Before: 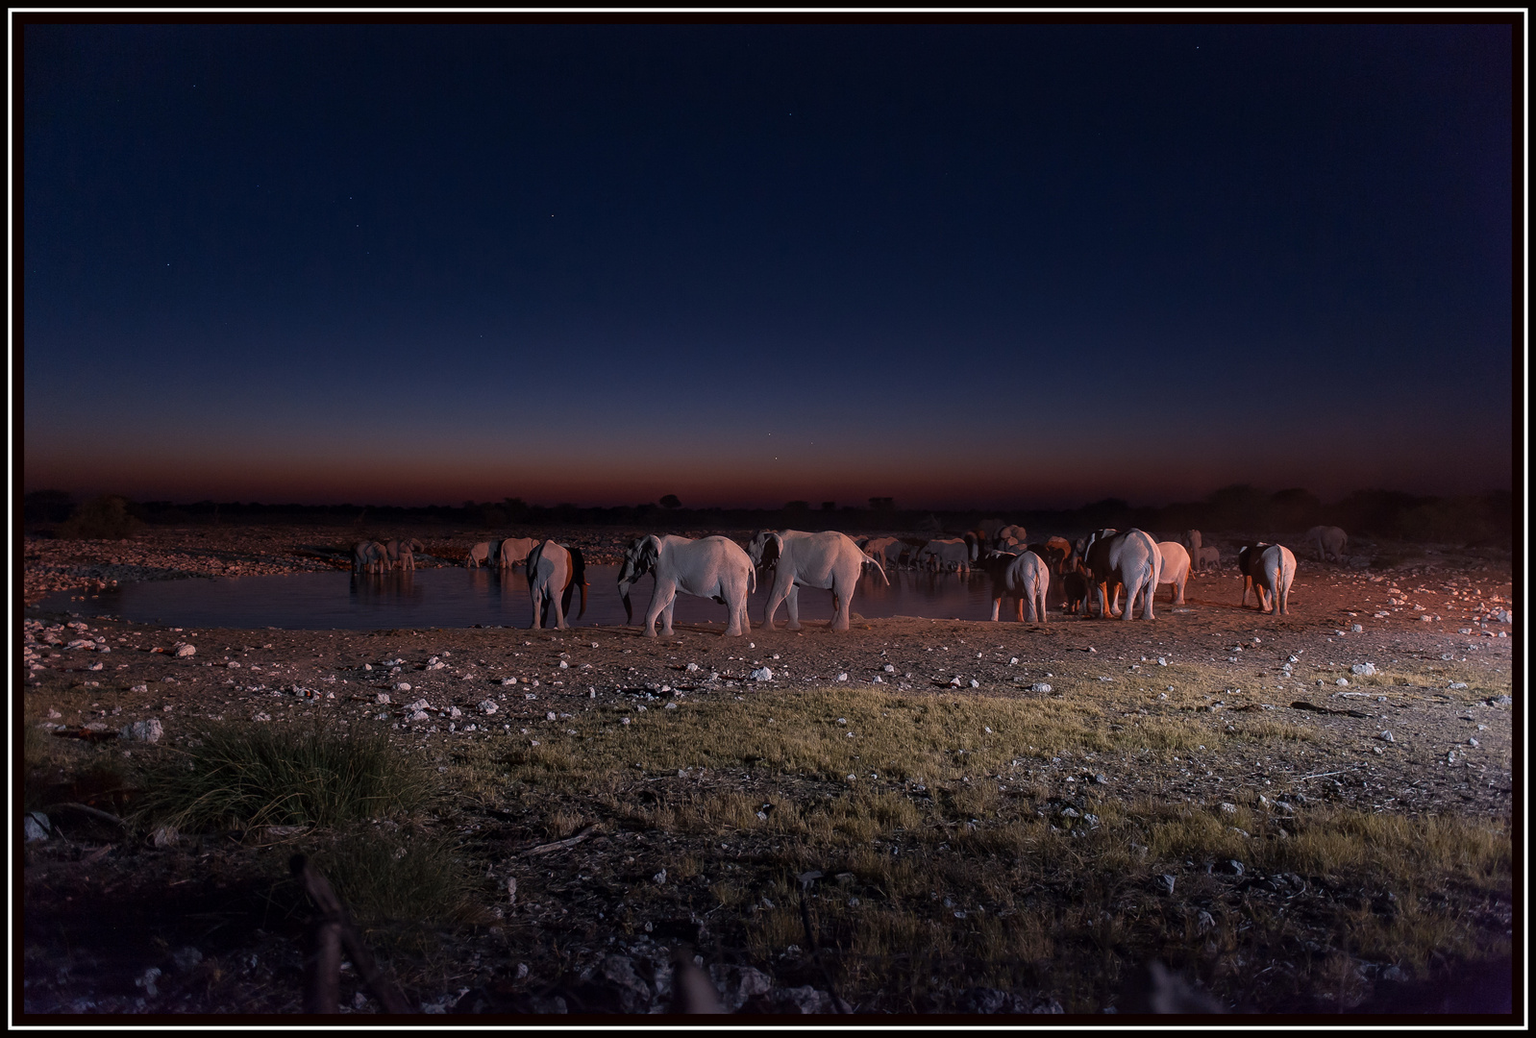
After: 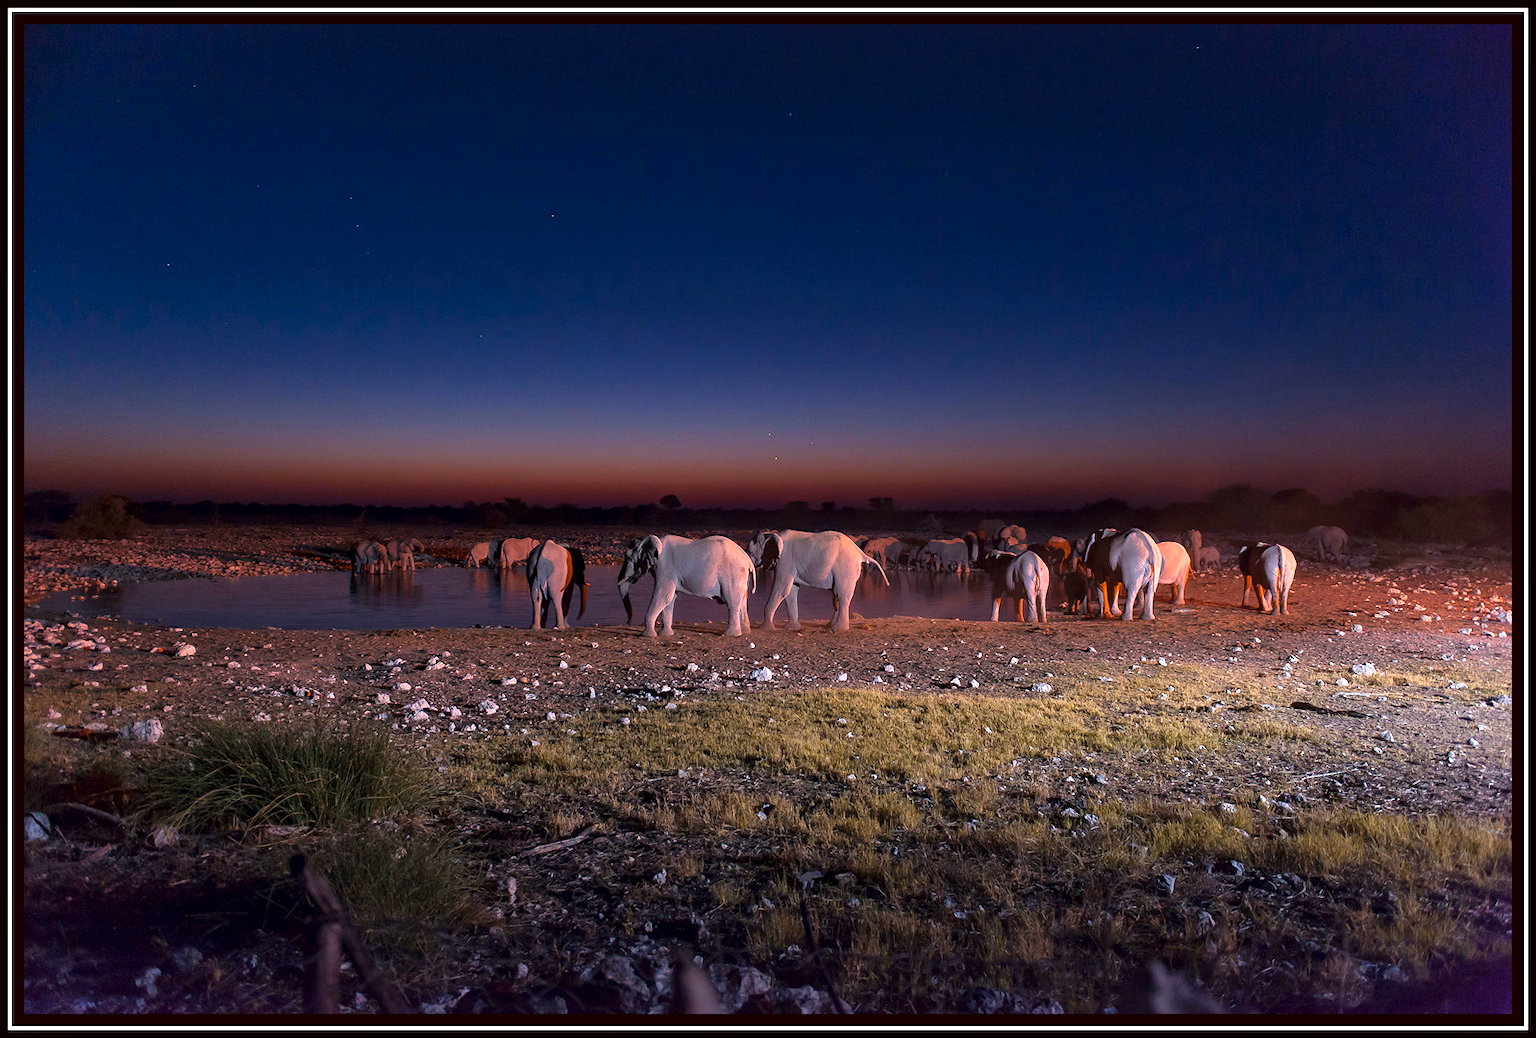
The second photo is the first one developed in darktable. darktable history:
color balance rgb: linear chroma grading › shadows 10.687%, linear chroma grading › highlights 9.317%, linear chroma grading › global chroma 14.779%, linear chroma grading › mid-tones 14.599%, perceptual saturation grading › global saturation 0.58%, global vibrance 20%
exposure: exposure 1 EV, compensate highlight preservation false
local contrast: mode bilateral grid, contrast 21, coarseness 50, detail 119%, midtone range 0.2
